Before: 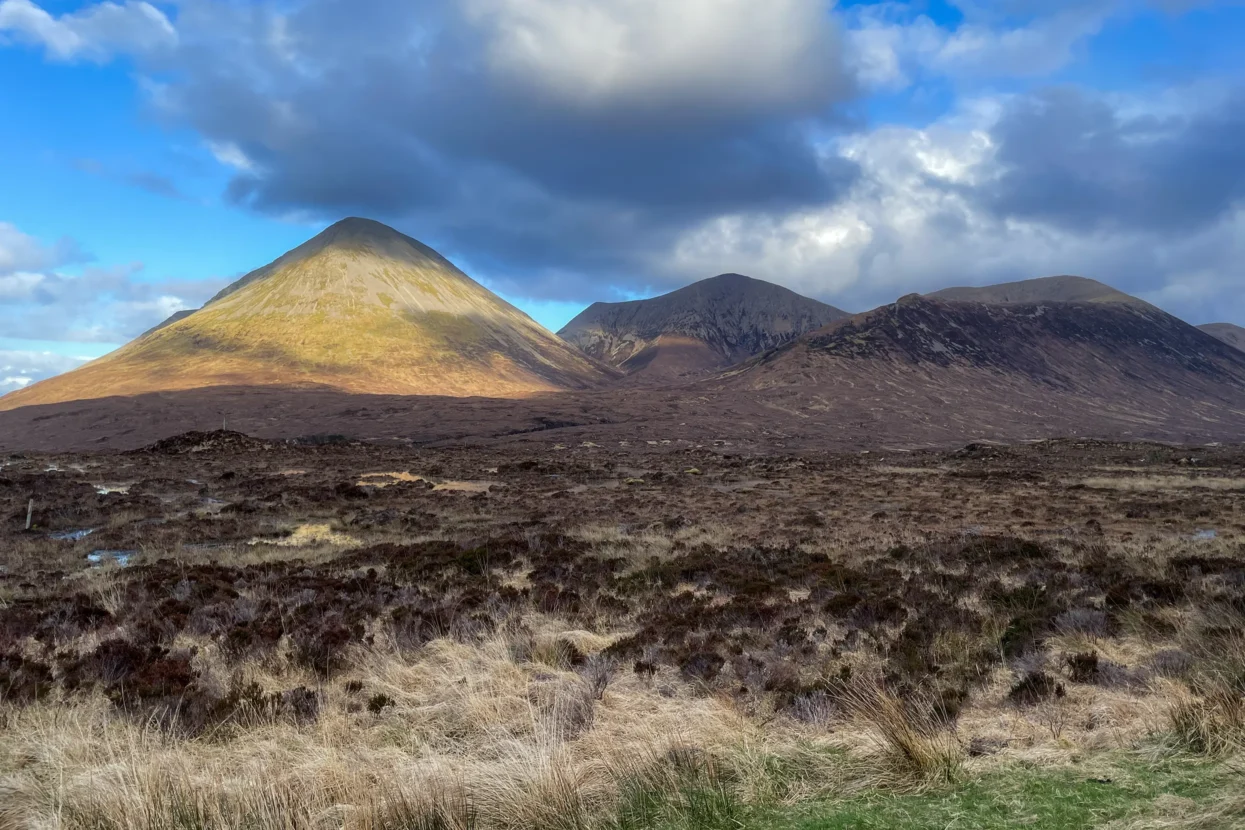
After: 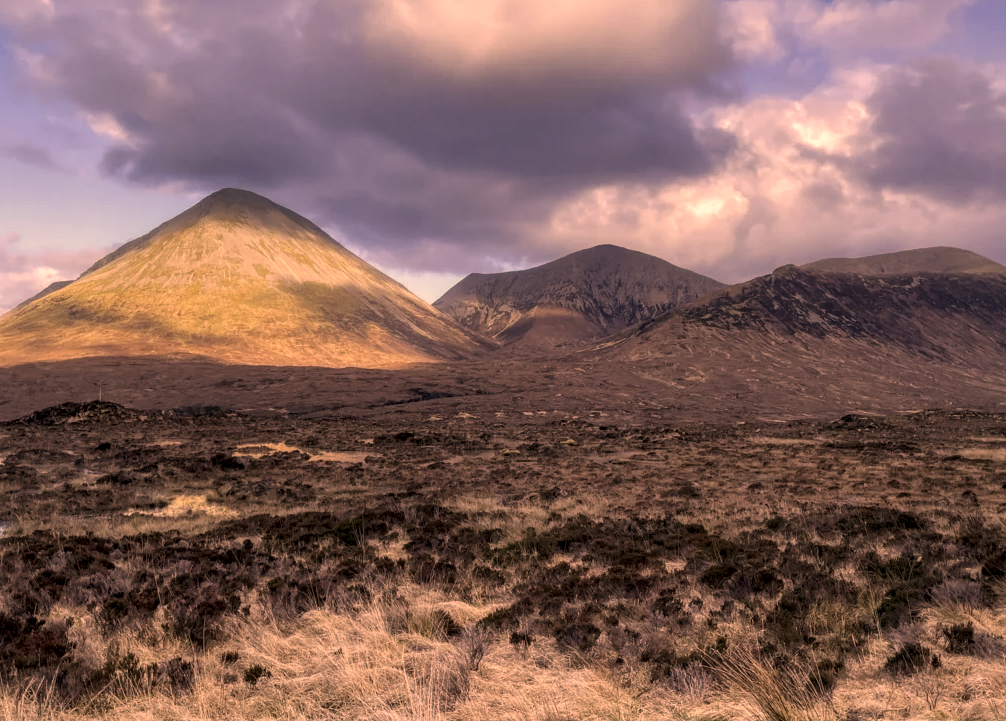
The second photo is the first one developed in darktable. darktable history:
color correction: highlights a* 39.93, highlights b* 39.84, saturation 0.69
local contrast: on, module defaults
crop: left 9.999%, top 3.546%, right 9.155%, bottom 9.532%
